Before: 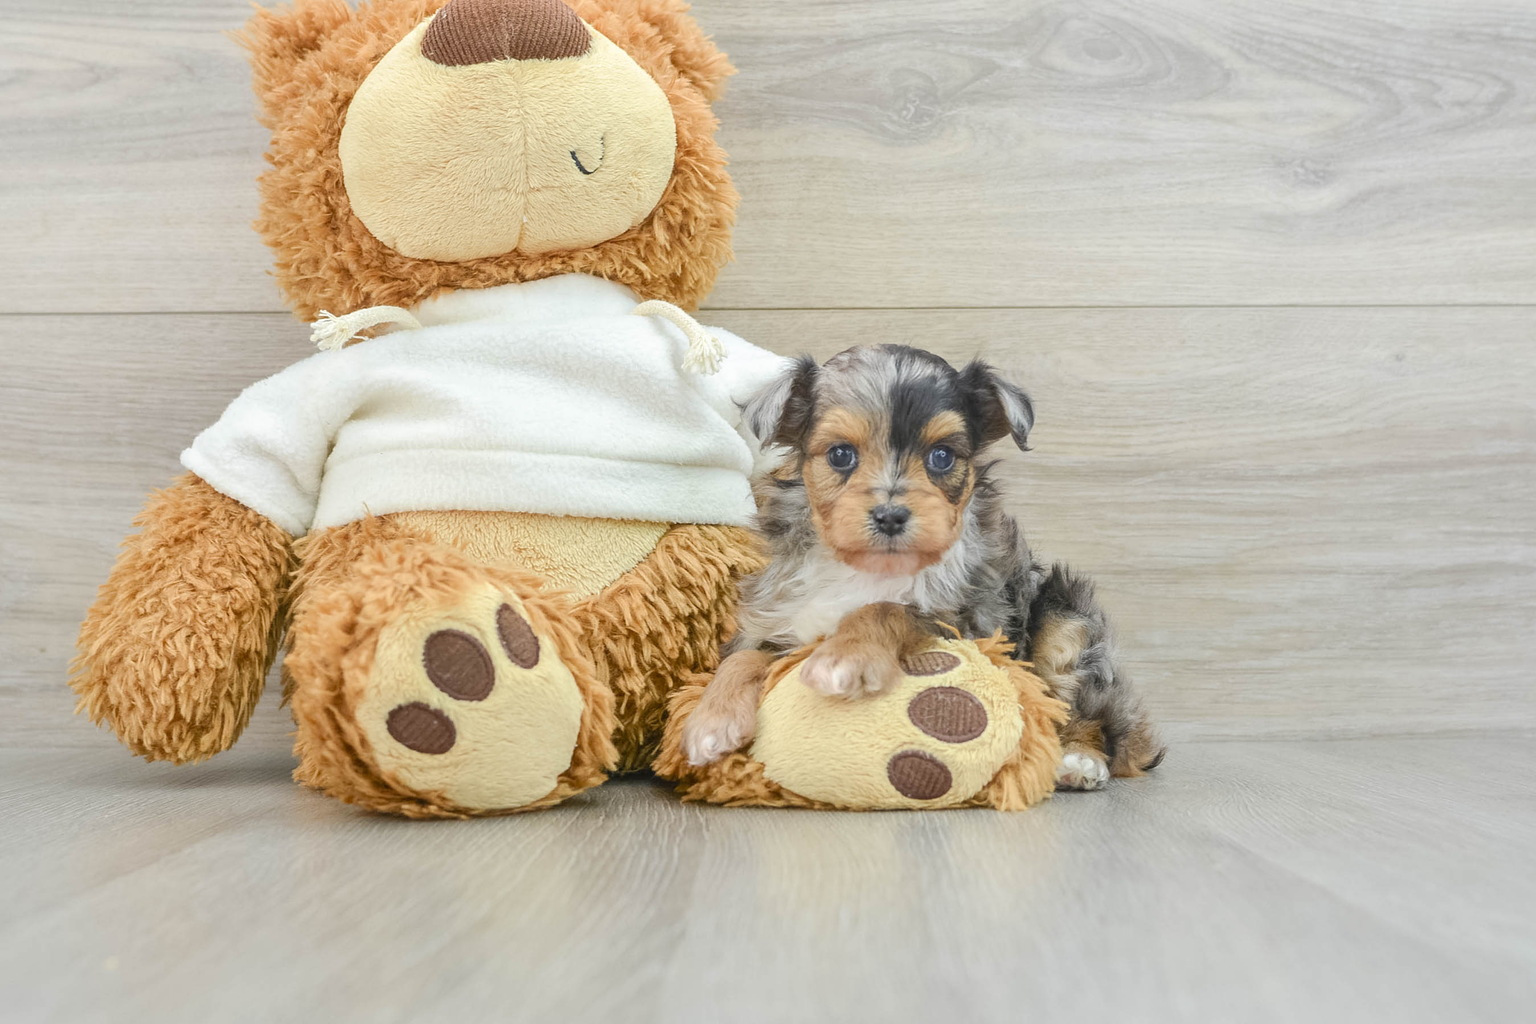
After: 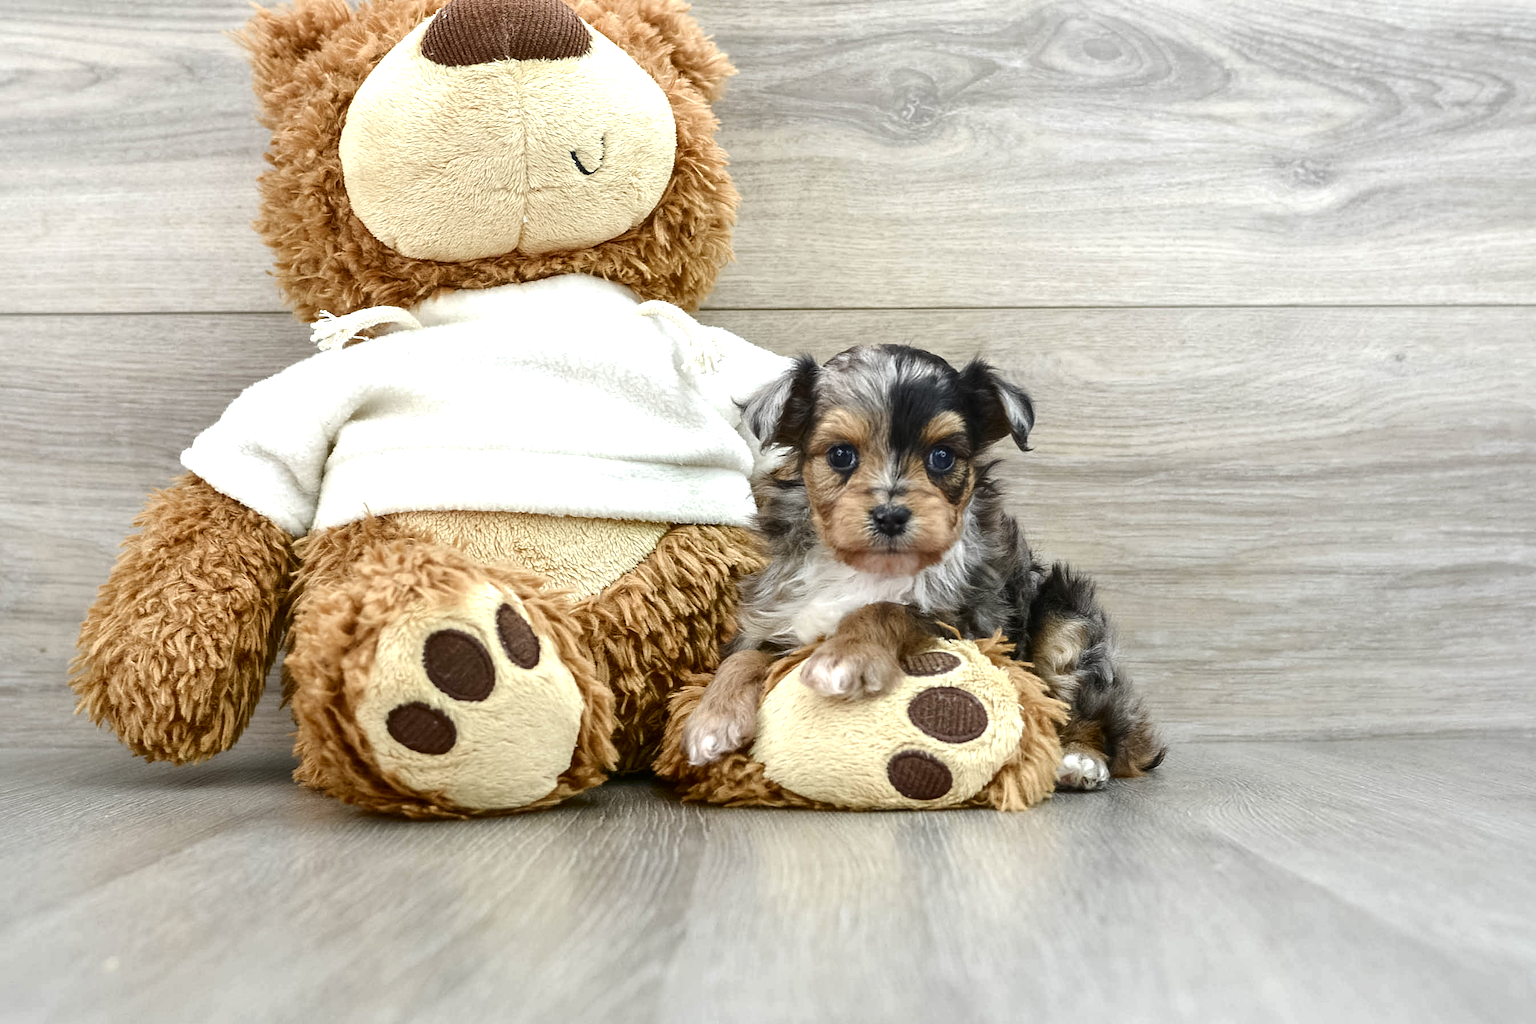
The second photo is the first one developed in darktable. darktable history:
contrast brightness saturation: brightness -0.533
color correction: highlights b* -0.005, saturation 0.828
exposure: black level correction 0, exposure 0.498 EV, compensate highlight preservation false
